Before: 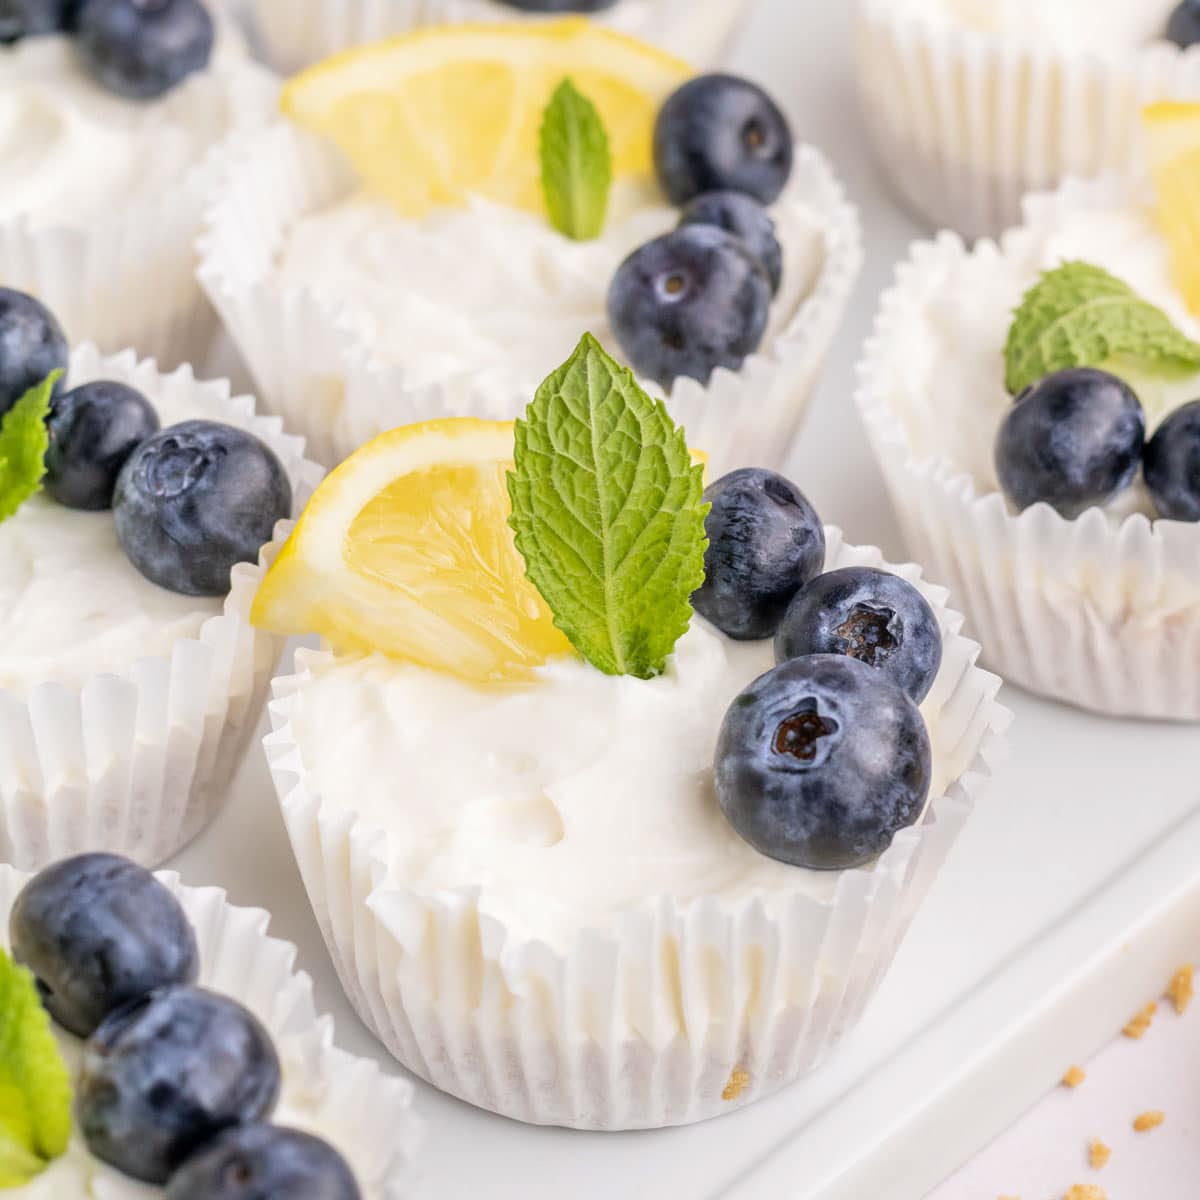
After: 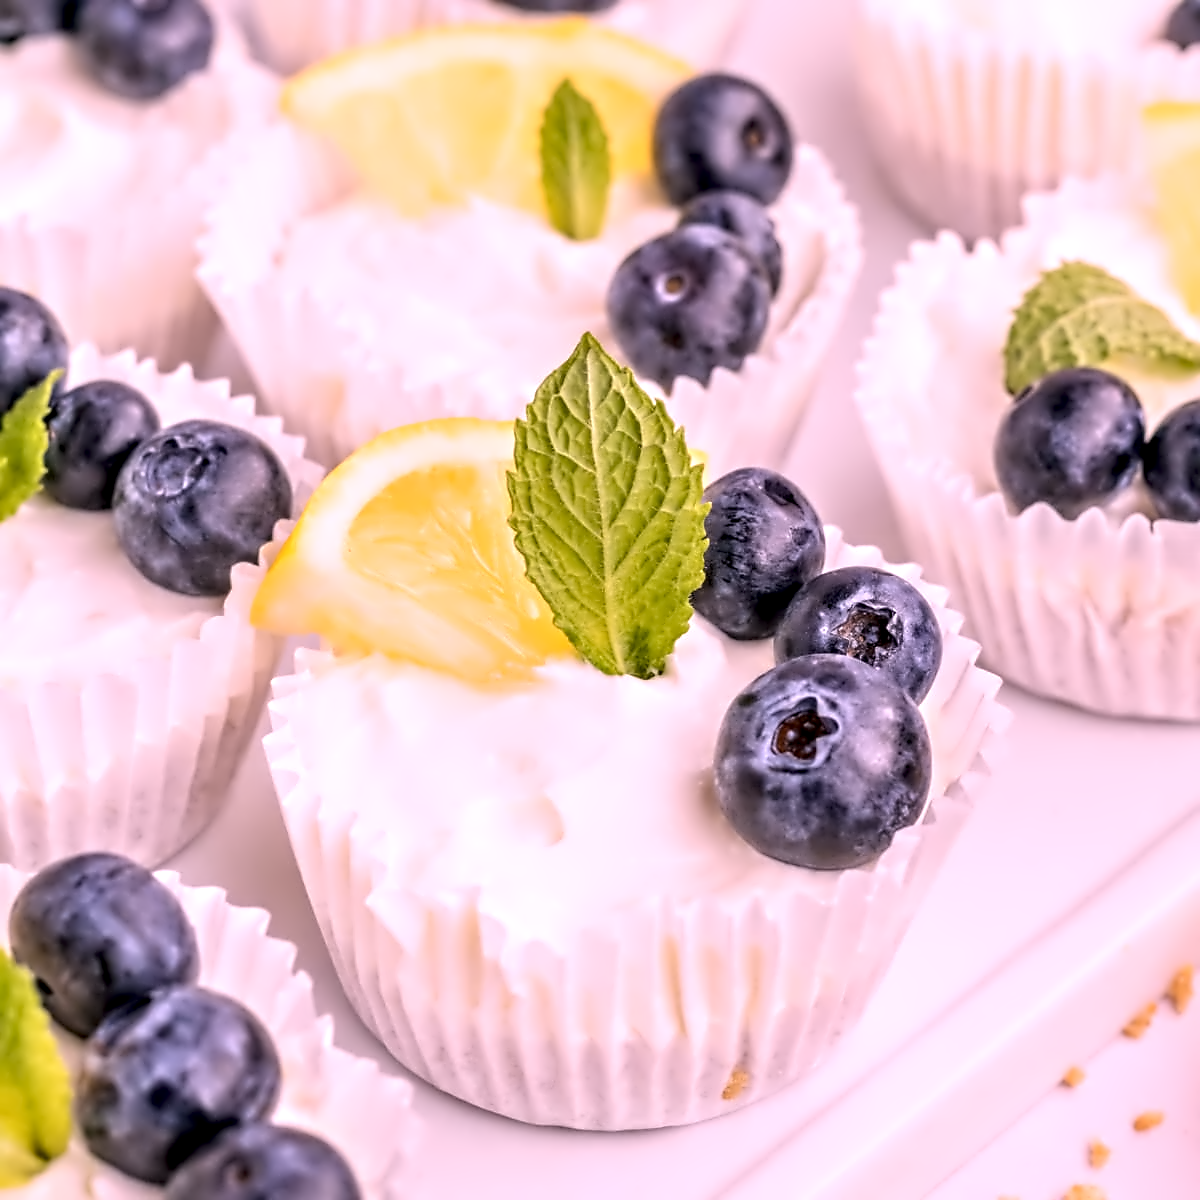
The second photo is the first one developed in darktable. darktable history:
contrast equalizer: octaves 7, y [[0.5, 0.542, 0.583, 0.625, 0.667, 0.708], [0.5 ×6], [0.5 ×6], [0, 0.033, 0.067, 0.1, 0.133, 0.167], [0, 0.05, 0.1, 0.15, 0.2, 0.25]]
white balance: red 1.188, blue 1.11
